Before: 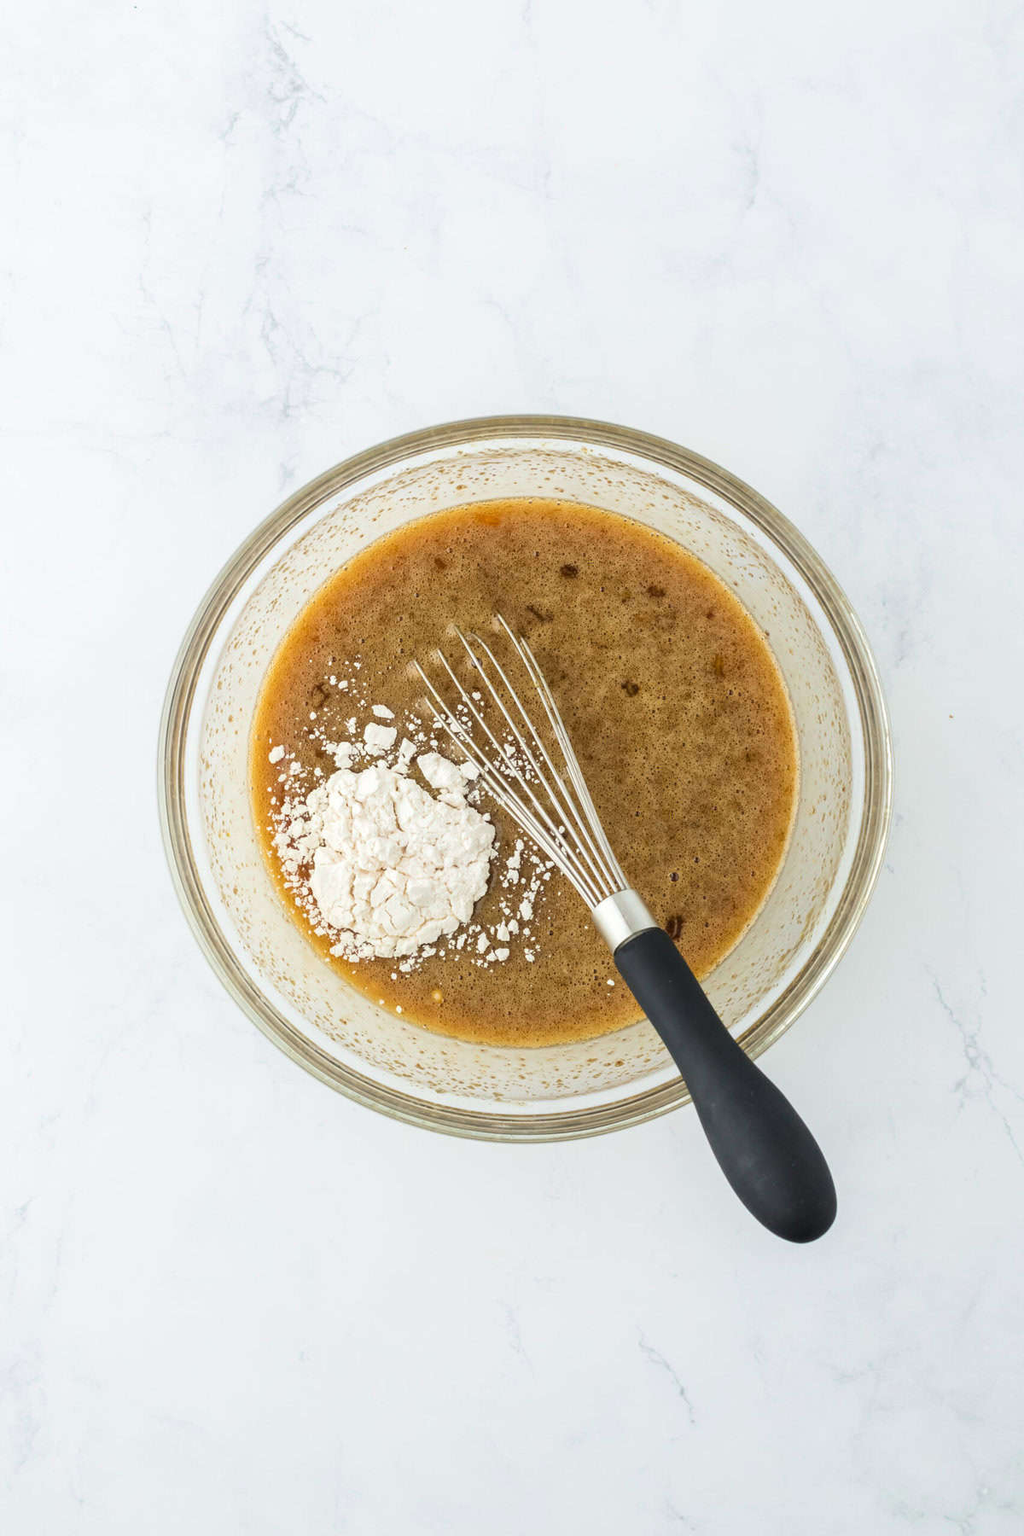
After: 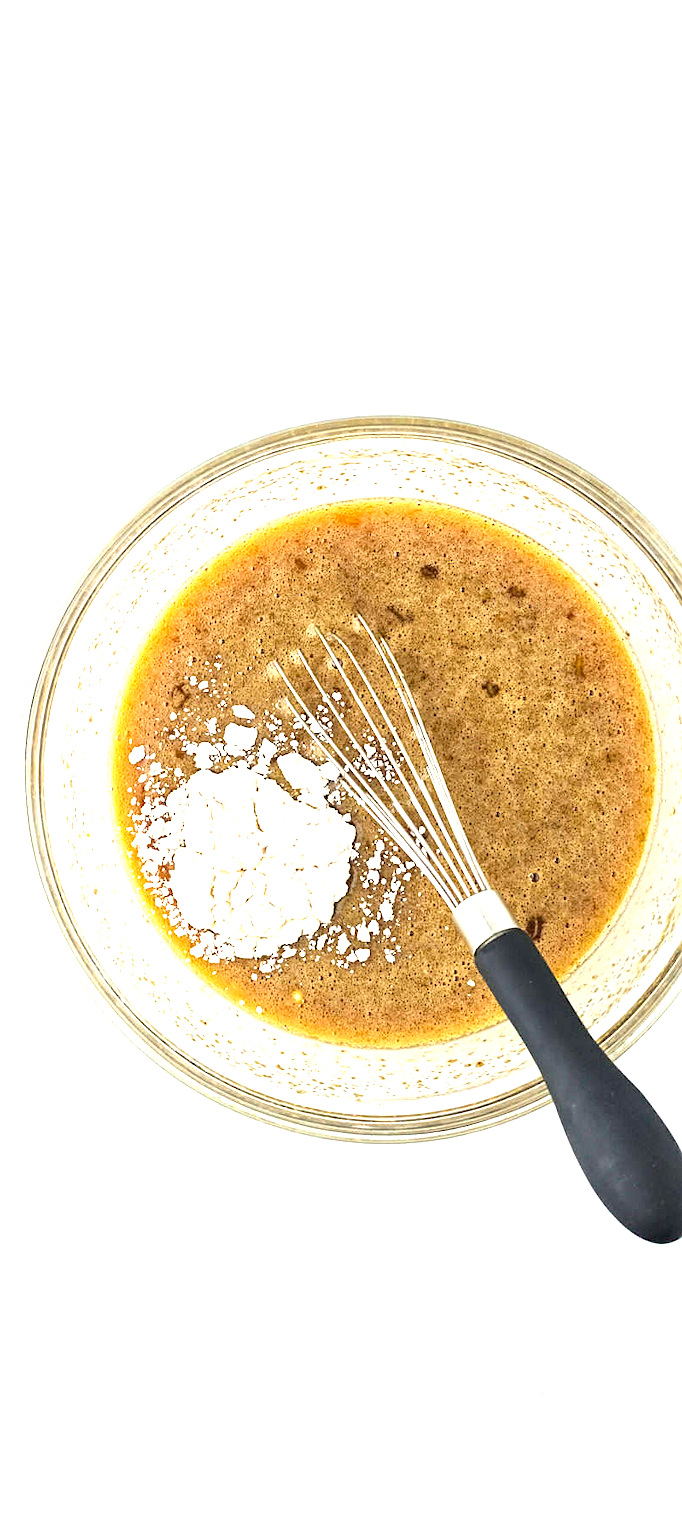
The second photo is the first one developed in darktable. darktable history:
haze removal: adaptive false
crop and rotate: left 13.701%, right 19.658%
exposure: black level correction 0, exposure 1.104 EV, compensate exposure bias true, compensate highlight preservation false
sharpen: on, module defaults
